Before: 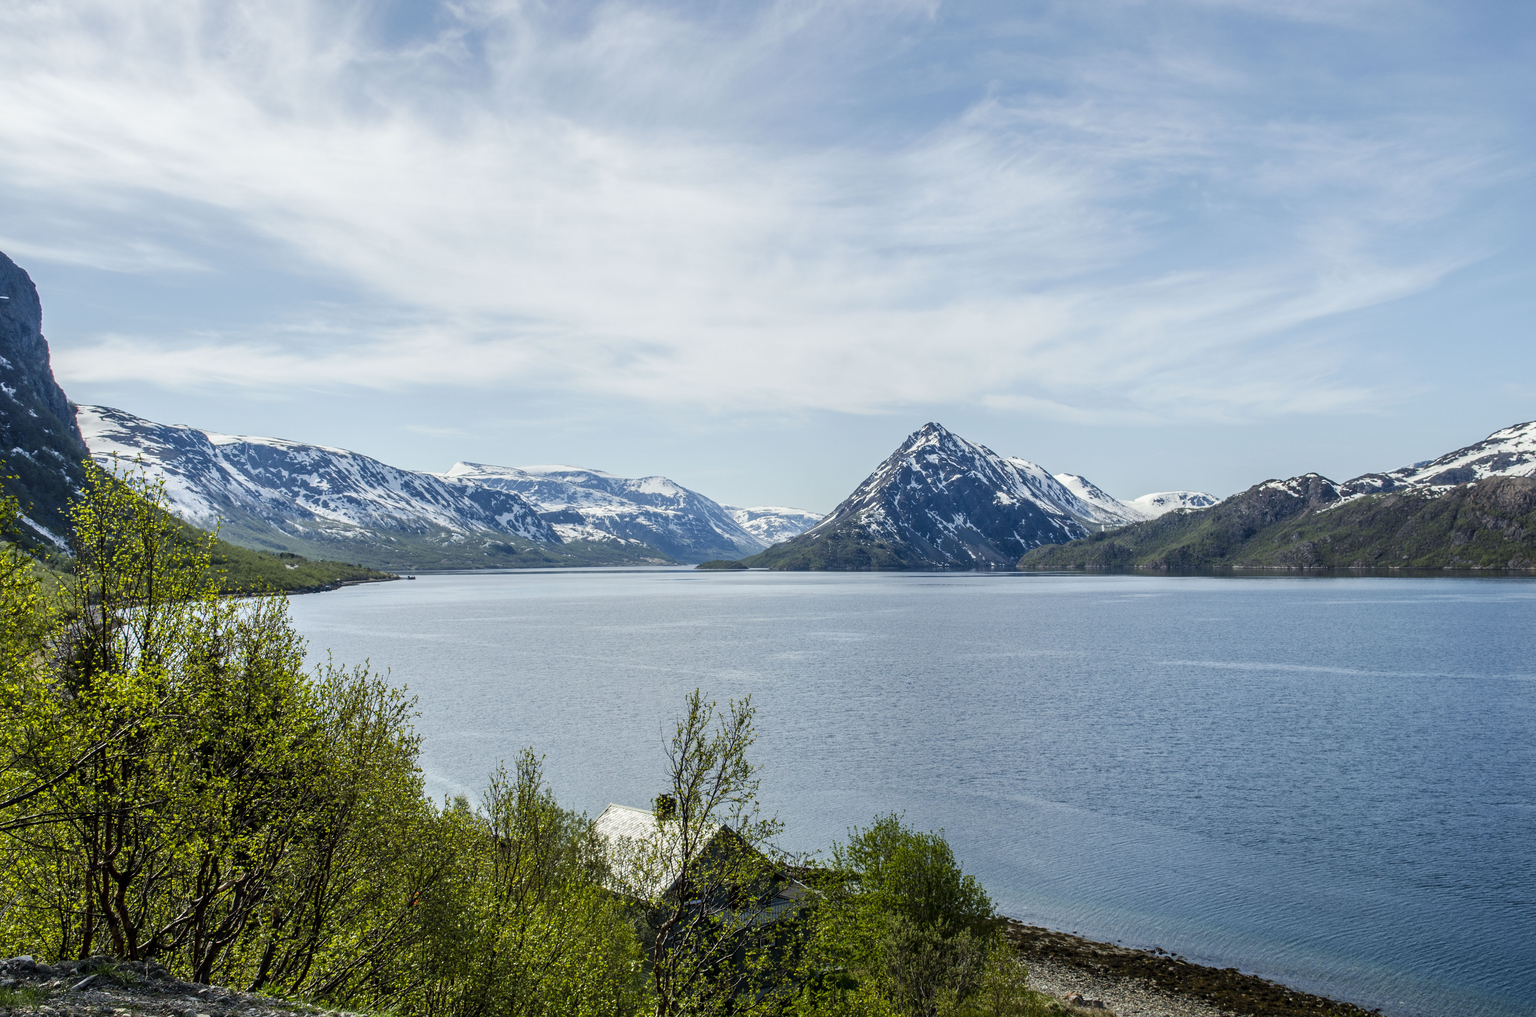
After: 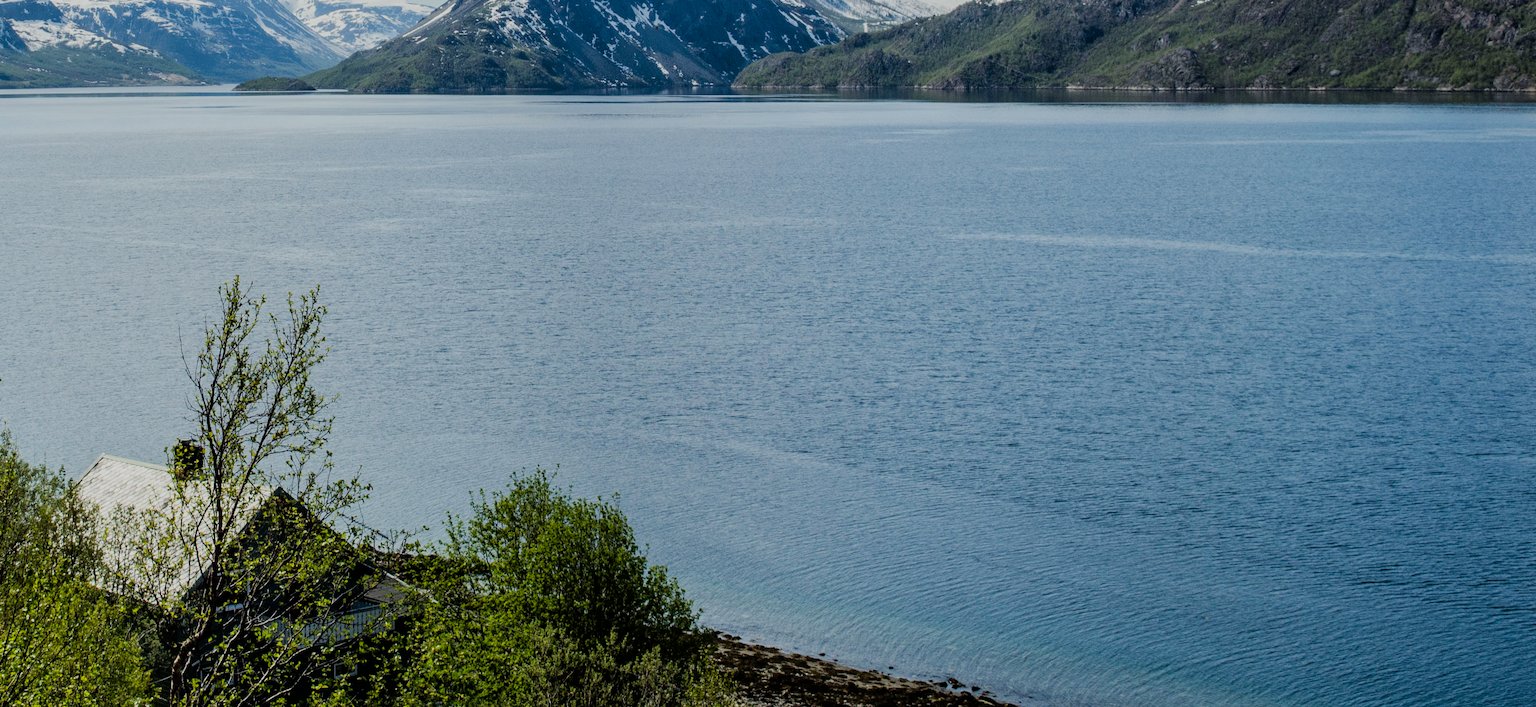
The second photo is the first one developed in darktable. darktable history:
filmic rgb: black relative exposure -7.65 EV, white relative exposure 4.56 EV, hardness 3.61
crop and rotate: left 35.509%, top 50.238%, bottom 4.934%
